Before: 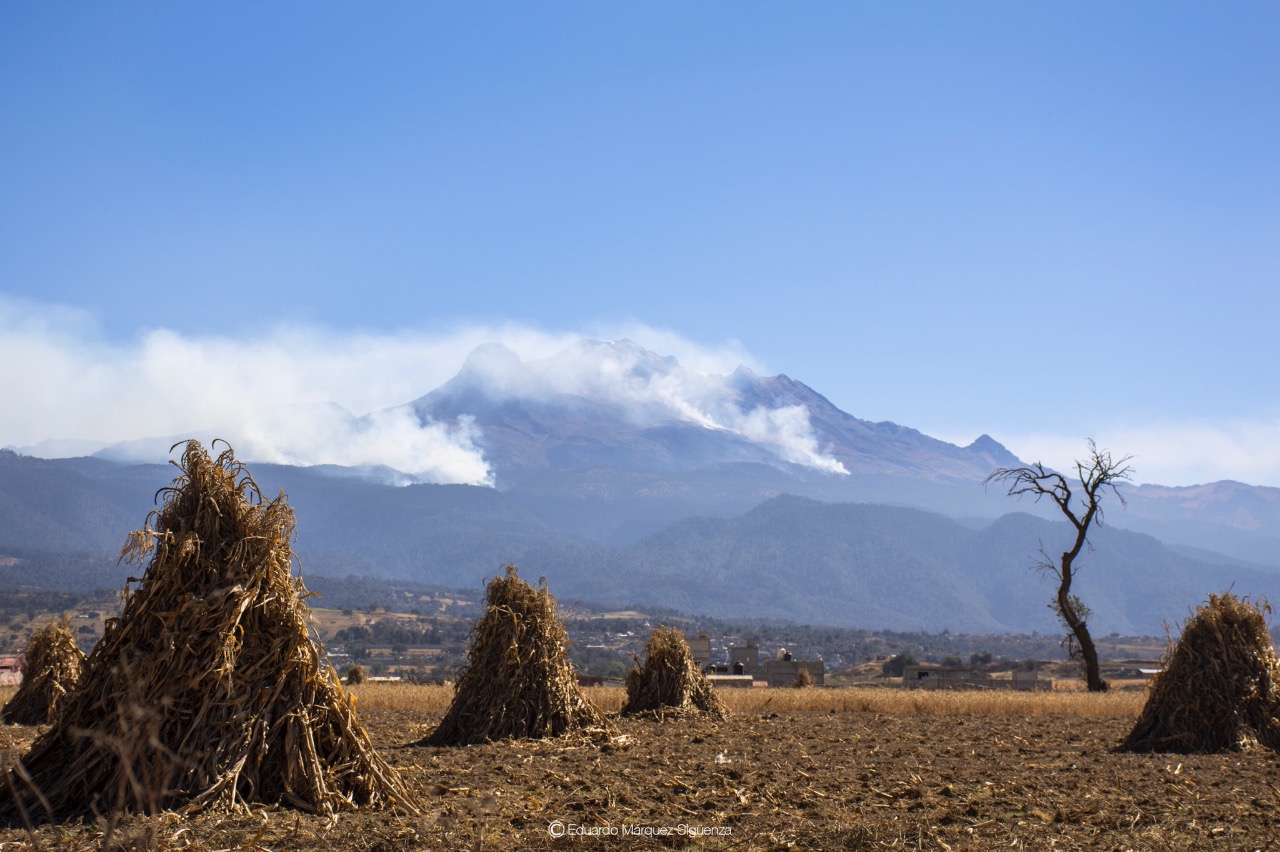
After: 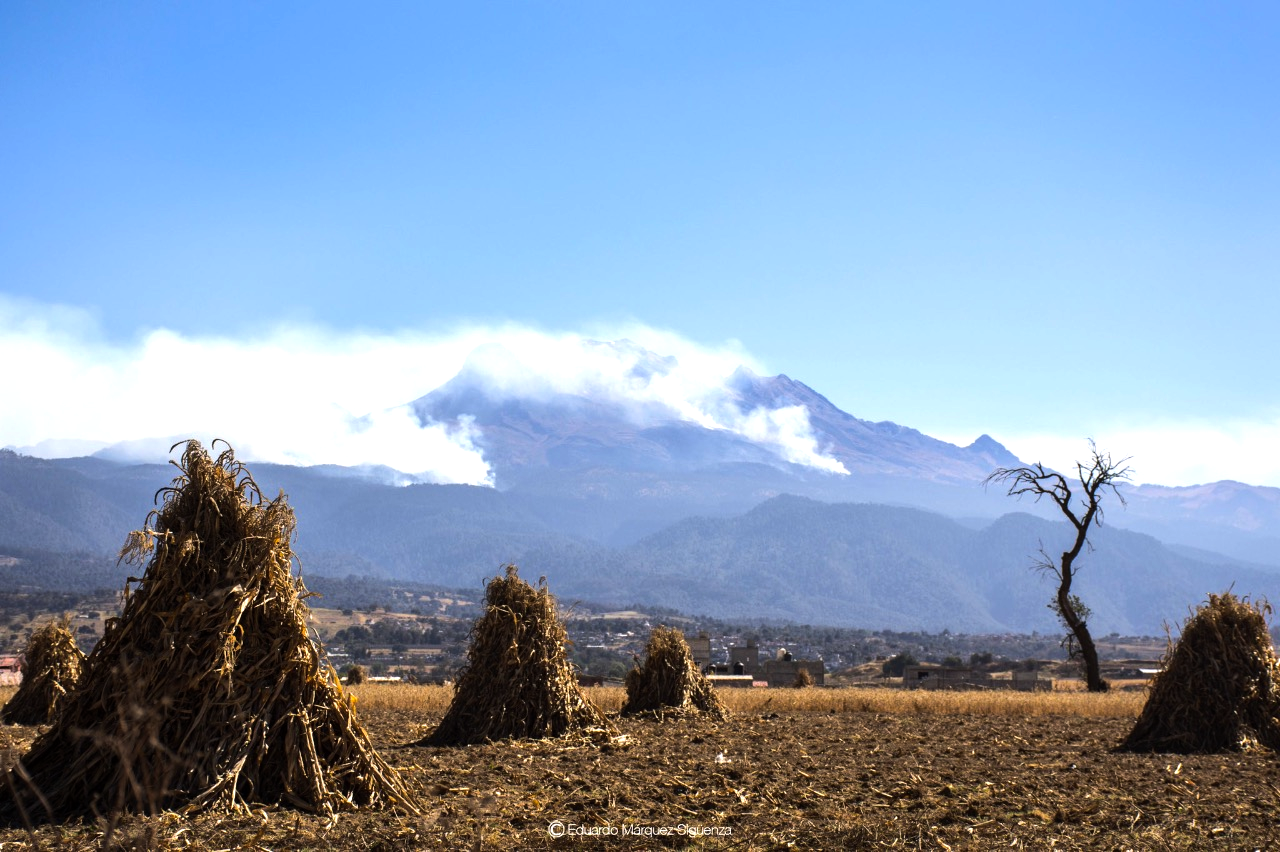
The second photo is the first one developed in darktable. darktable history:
color balance rgb: perceptual saturation grading › global saturation 9.547%, perceptual brilliance grading › highlights 17.691%, perceptual brilliance grading › mid-tones 31.606%, perceptual brilliance grading › shadows -31.433%
